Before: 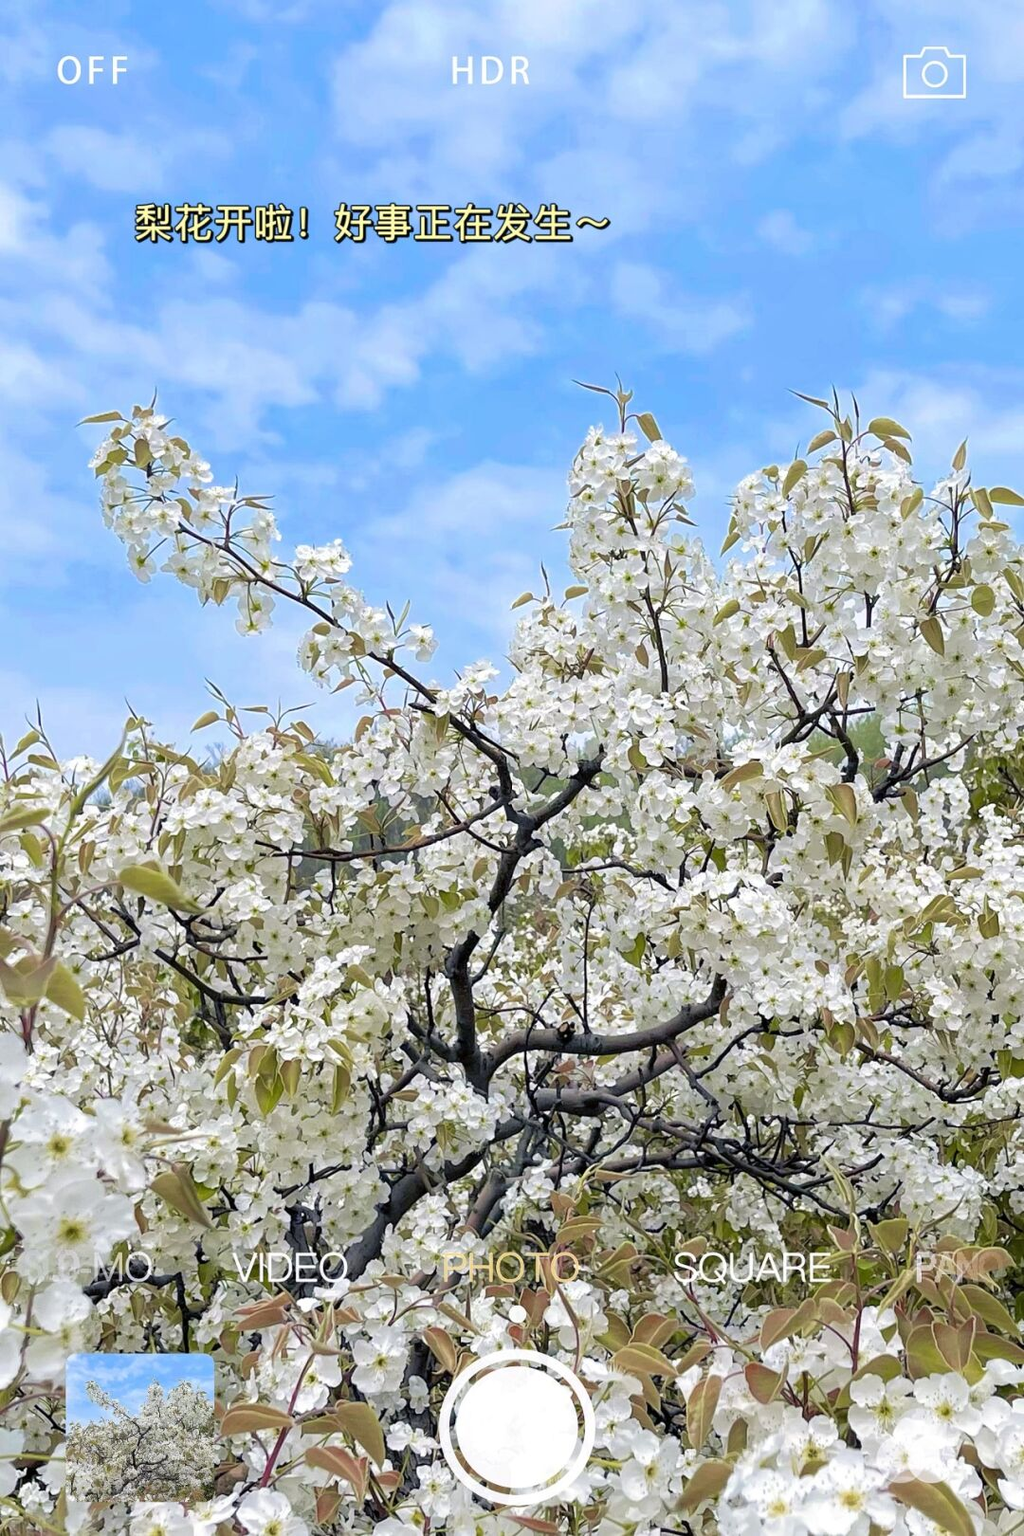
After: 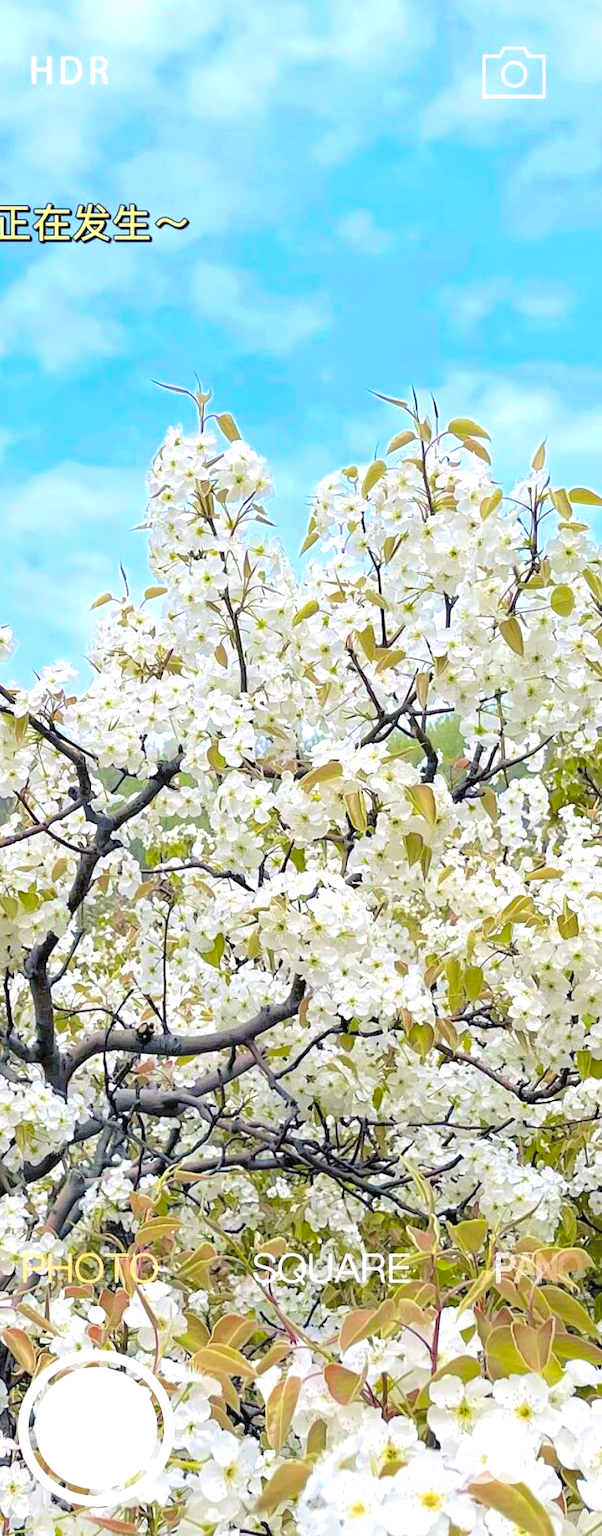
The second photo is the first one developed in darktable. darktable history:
crop: left 41.142%
contrast brightness saturation: brightness 0.152
color balance rgb: perceptual saturation grading › global saturation 15.938%, perceptual brilliance grading › global brilliance 10.224%, perceptual brilliance grading › shadows 15.32%, global vibrance 30.744%
